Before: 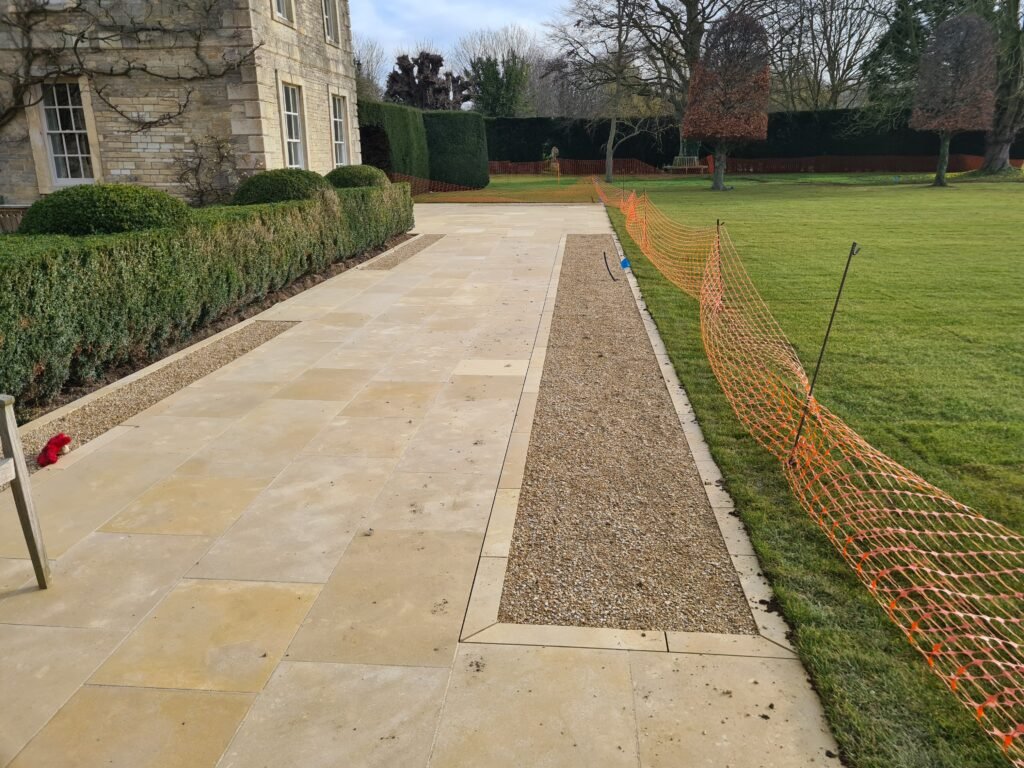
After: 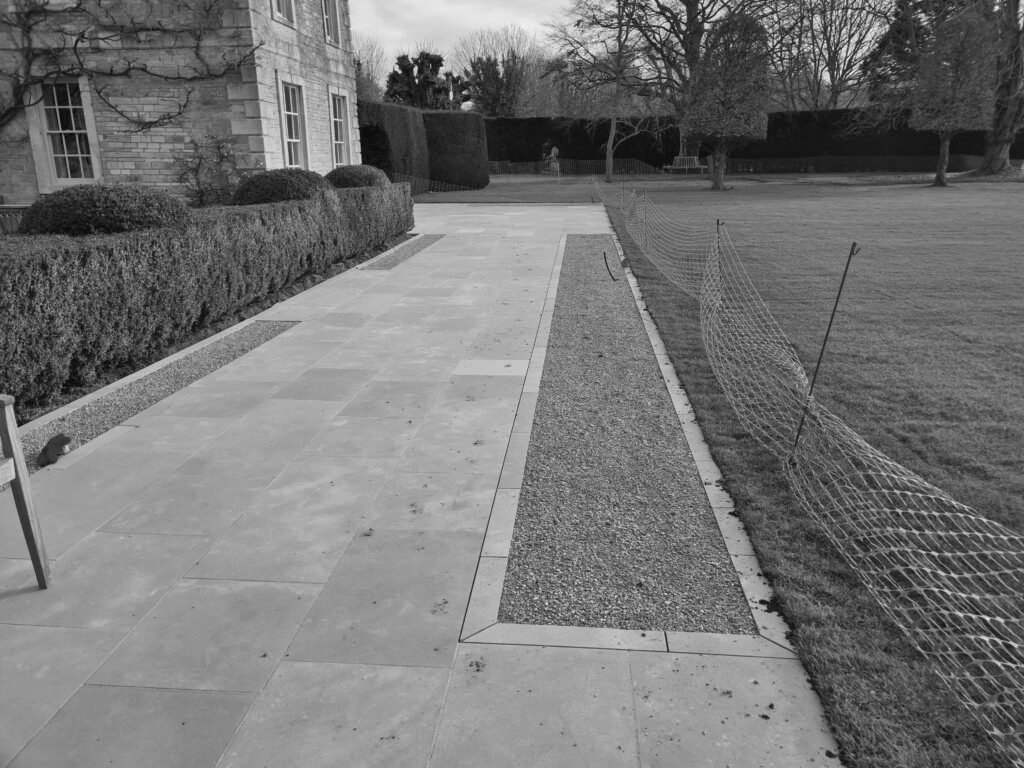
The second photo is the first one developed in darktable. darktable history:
white balance: red 1.138, green 0.996, blue 0.812
monochrome: a -11.7, b 1.62, size 0.5, highlights 0.38
